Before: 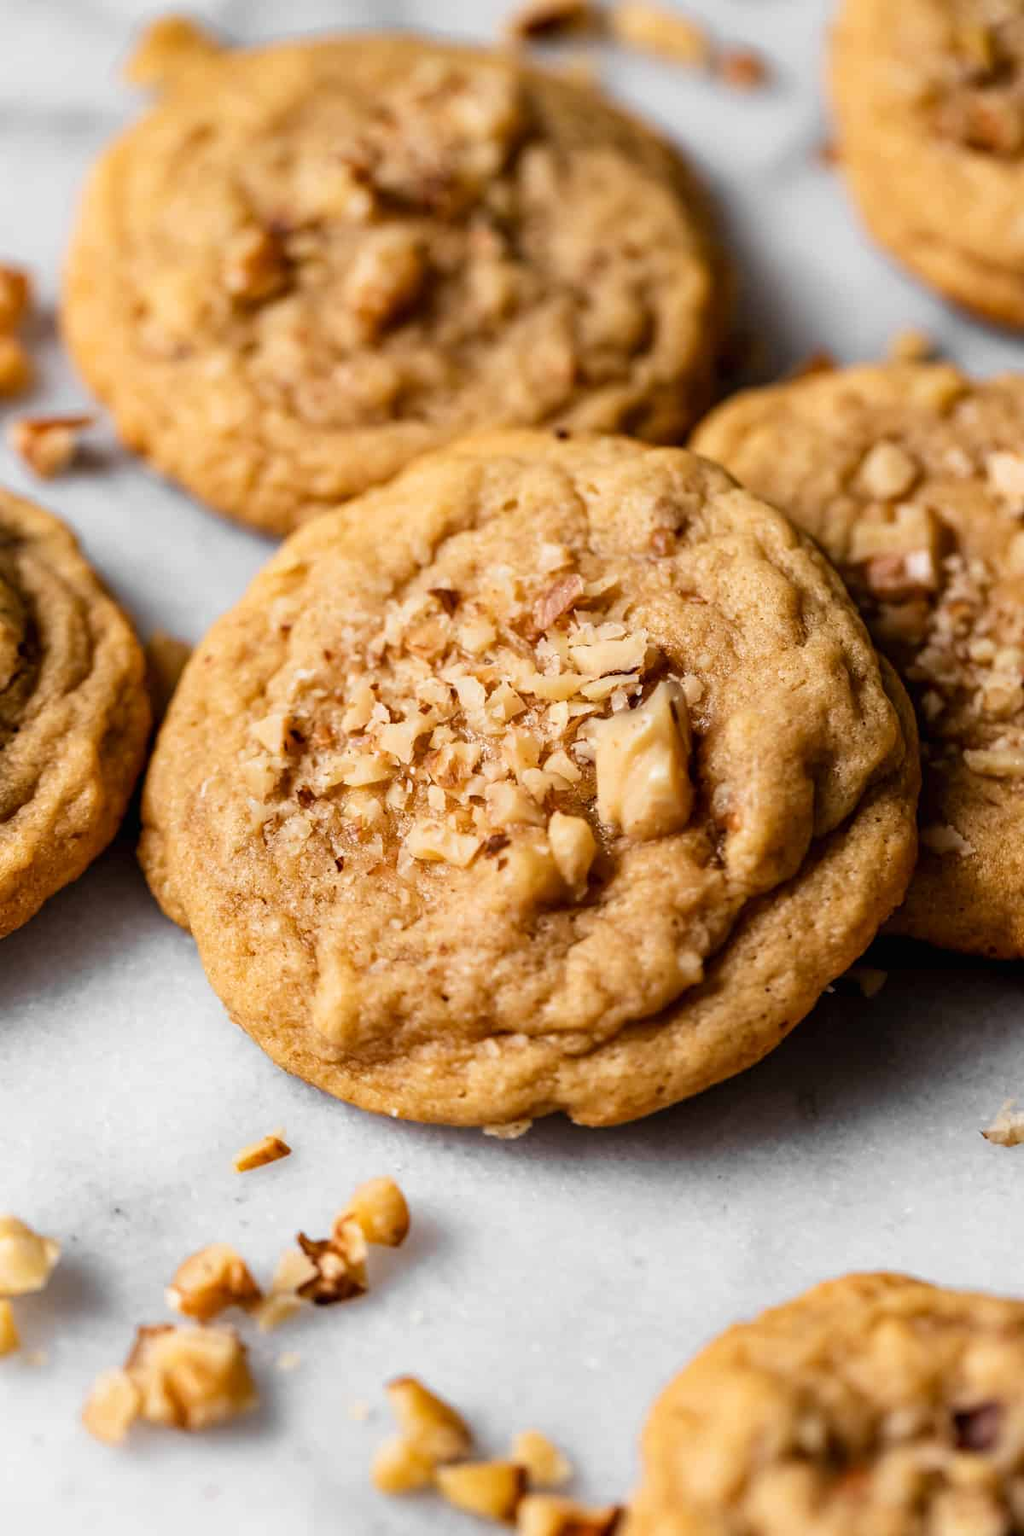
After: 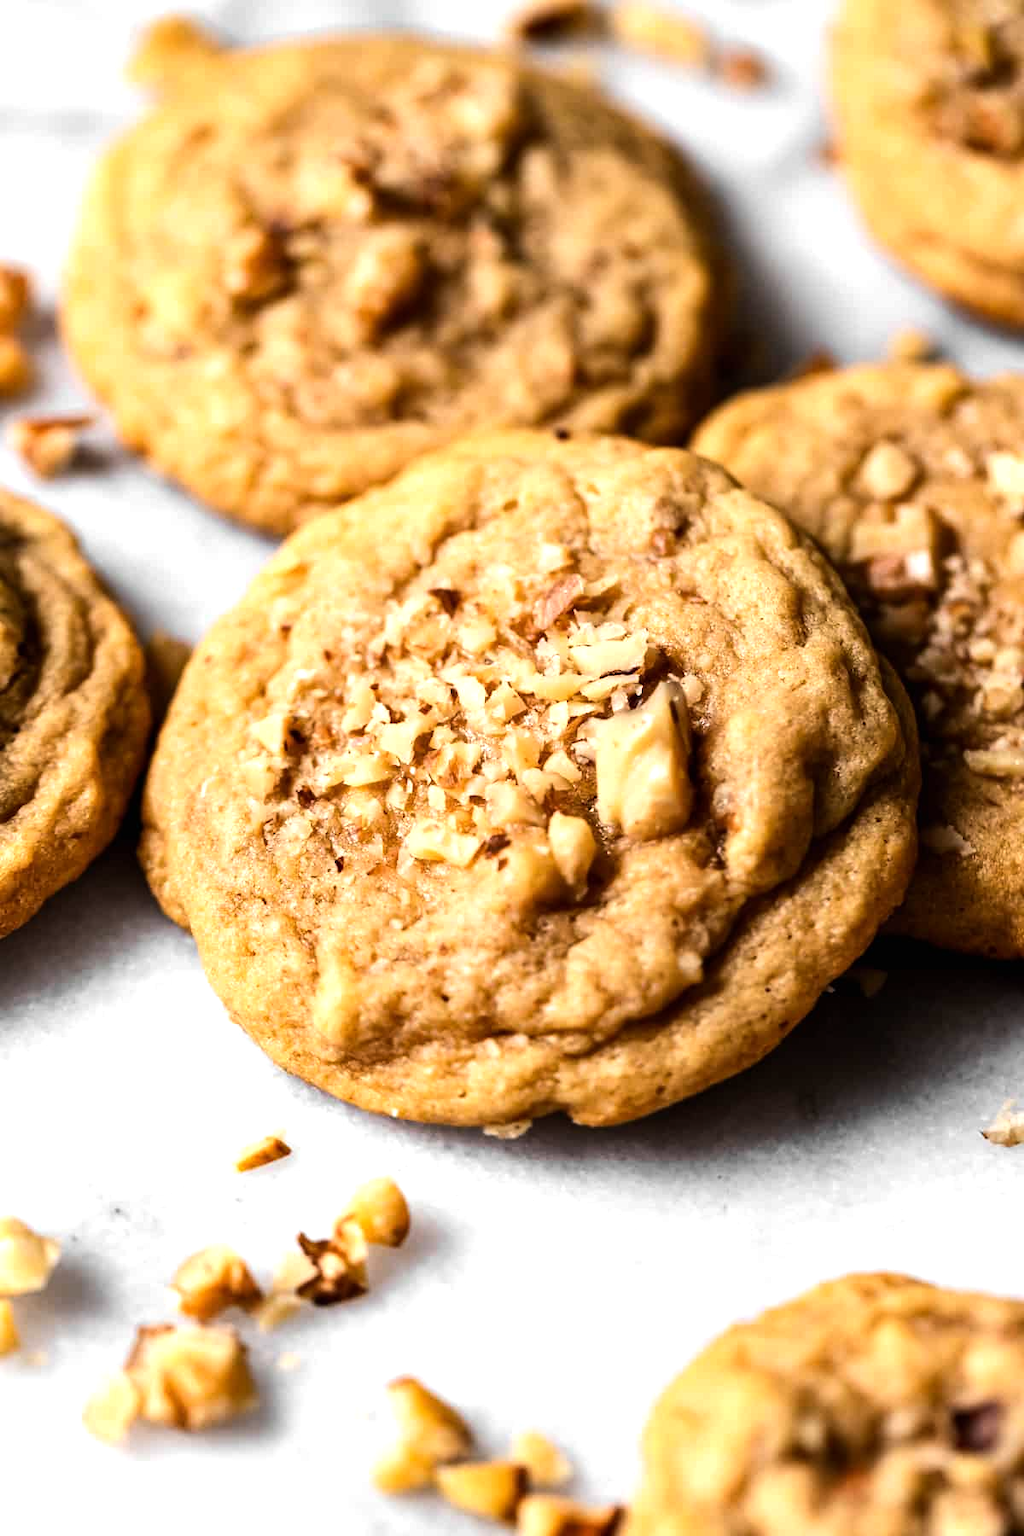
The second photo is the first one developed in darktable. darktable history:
base curve: curves: ch0 [(0, 0) (0.989, 0.992)], preserve colors none
tone equalizer: -8 EV -0.723 EV, -7 EV -0.71 EV, -6 EV -0.594 EV, -5 EV -0.361 EV, -3 EV 0.401 EV, -2 EV 0.6 EV, -1 EV 0.674 EV, +0 EV 0.747 EV, edges refinement/feathering 500, mask exposure compensation -1.57 EV, preserve details no
